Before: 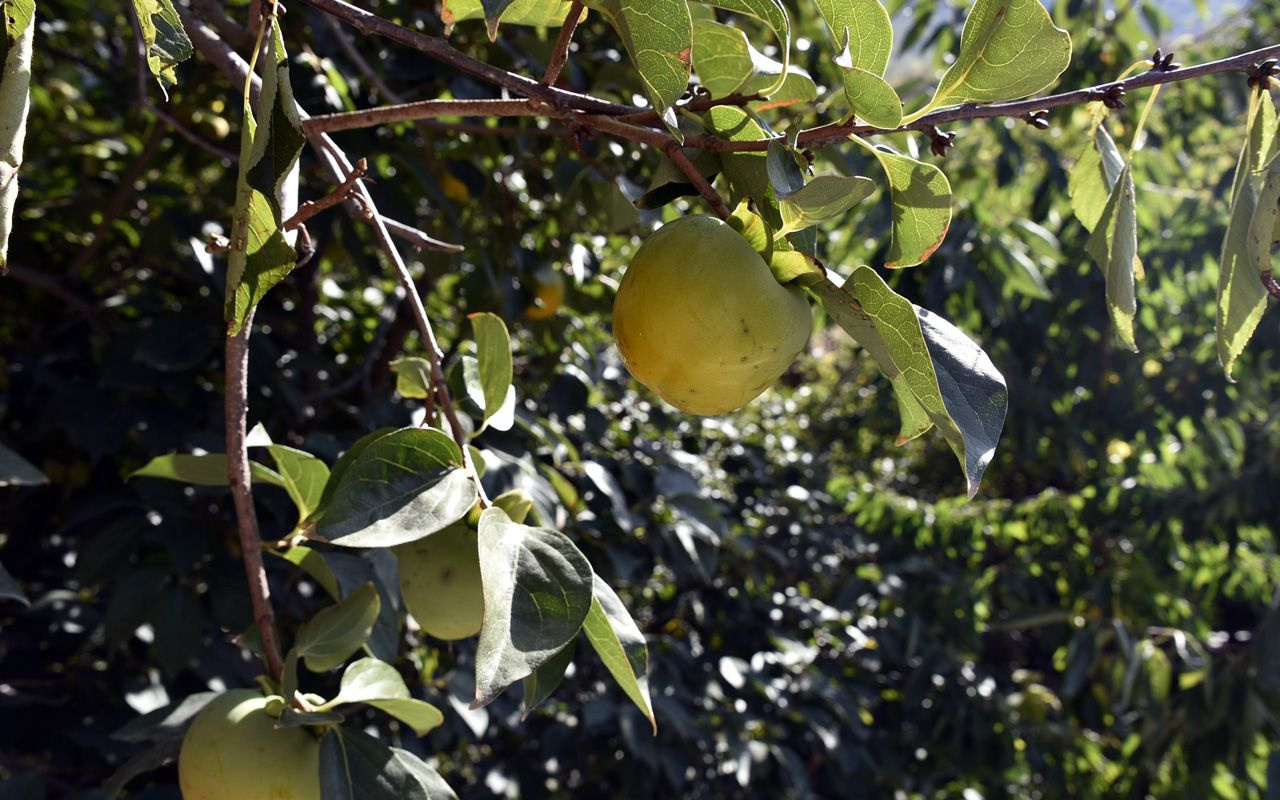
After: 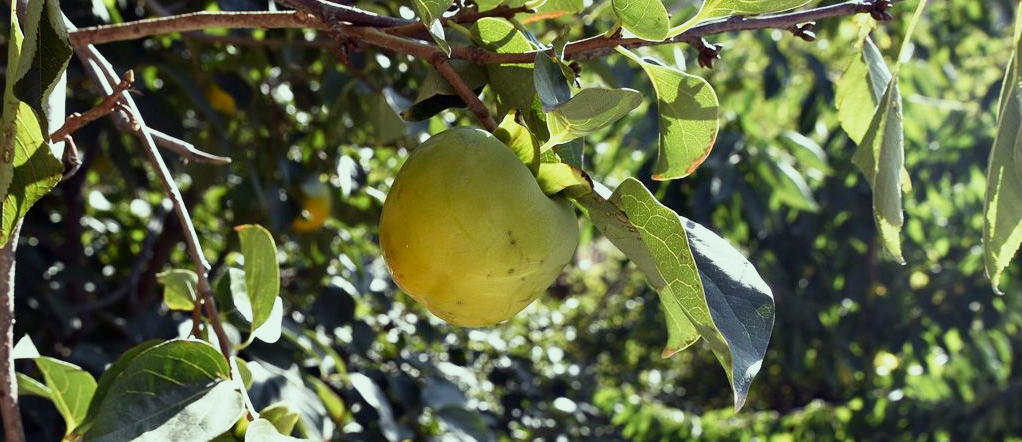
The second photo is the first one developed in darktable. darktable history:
color correction: highlights a* -7.99, highlights b* 3.47
base curve: curves: ch0 [(0, 0) (0.088, 0.125) (0.176, 0.251) (0.354, 0.501) (0.613, 0.749) (1, 0.877)], preserve colors none
crop: left 18.25%, top 11.104%, right 1.865%, bottom 33.624%
